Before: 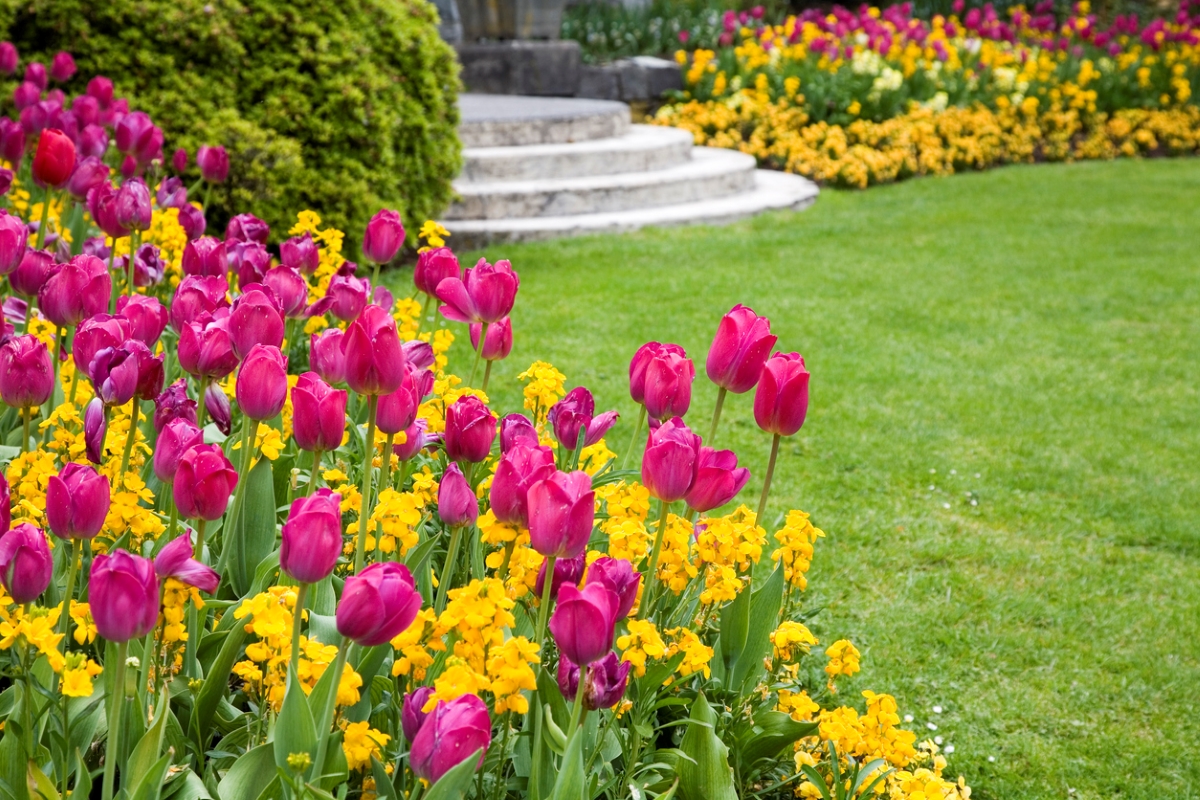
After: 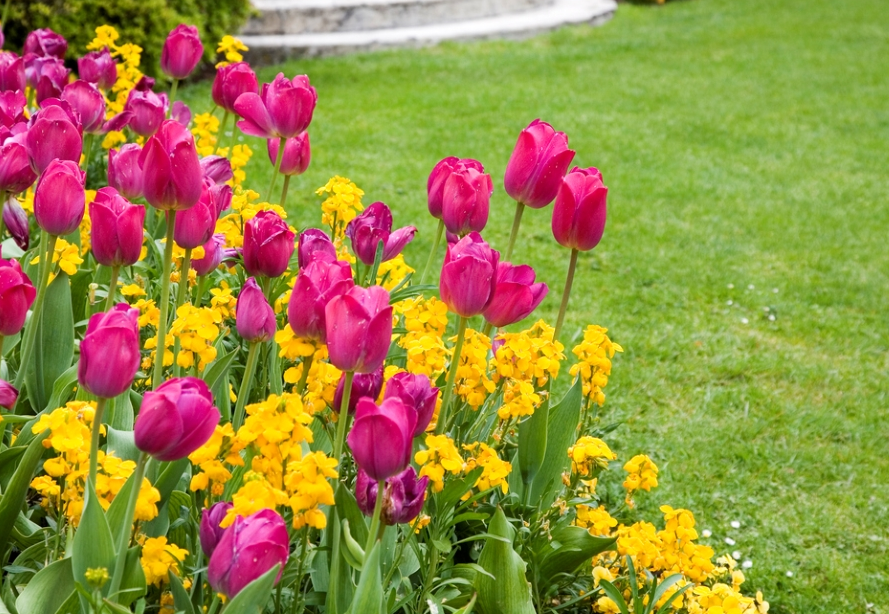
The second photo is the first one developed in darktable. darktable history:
crop: left 16.863%, top 23.229%, right 8.979%
